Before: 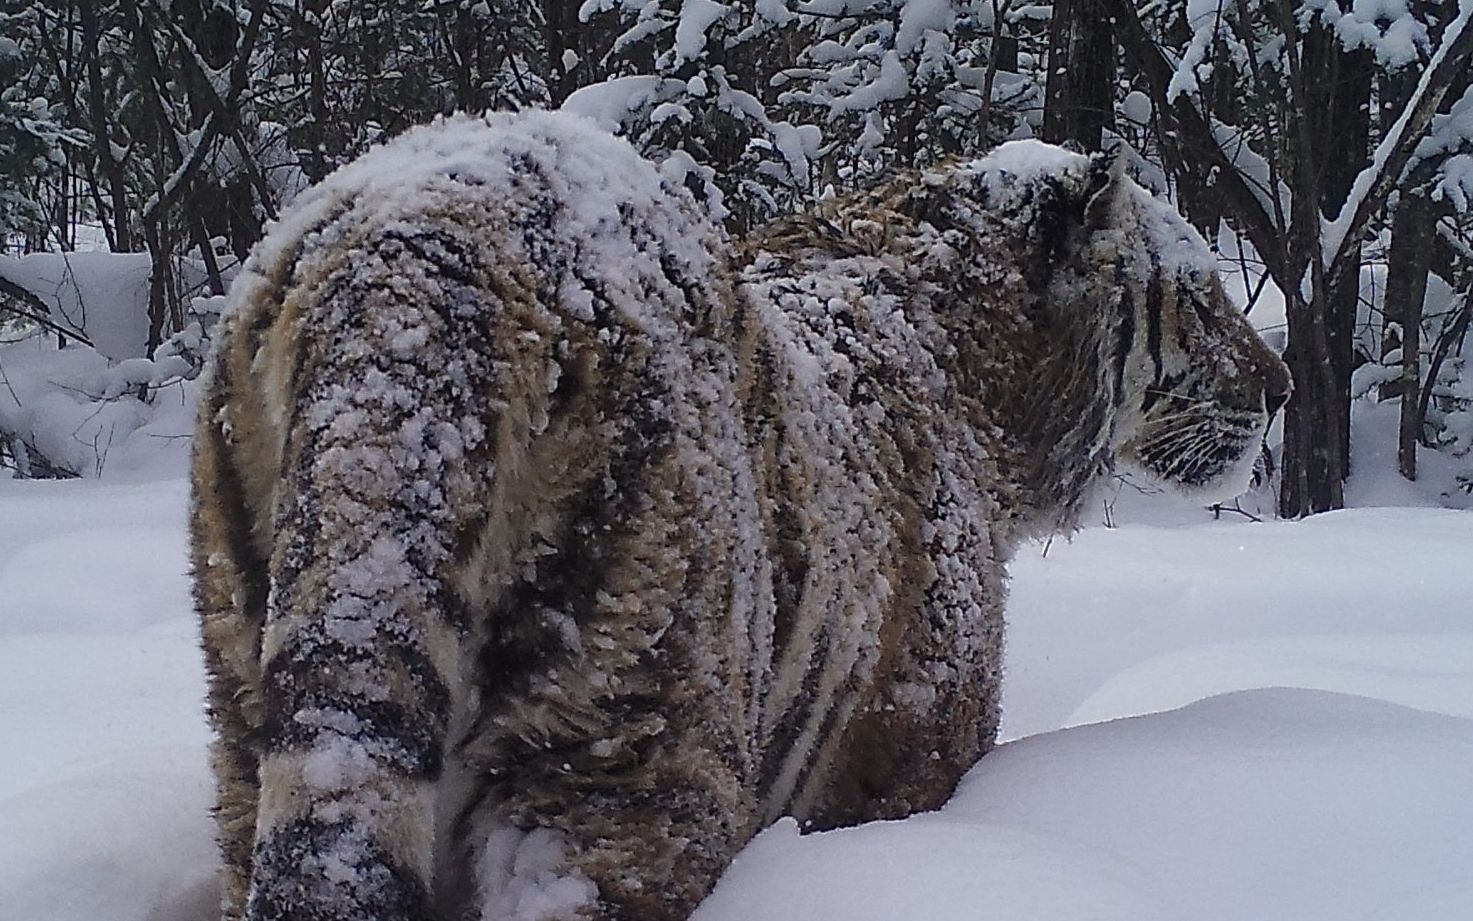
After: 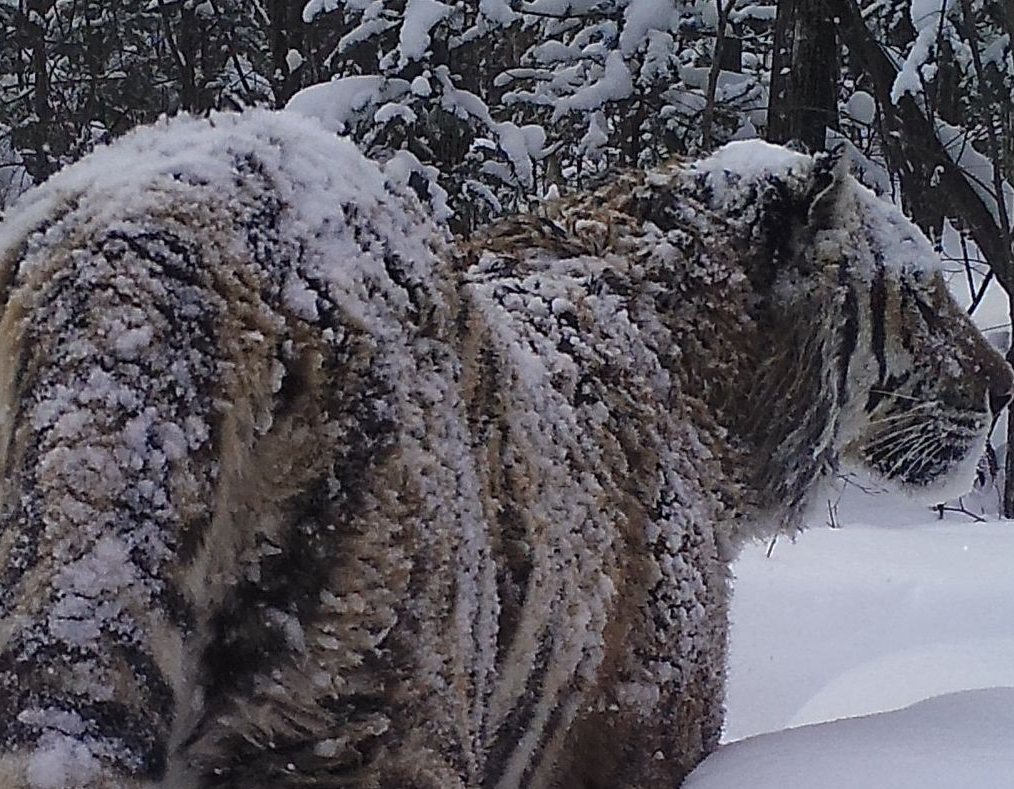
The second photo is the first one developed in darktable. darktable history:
crop: left 18.781%, right 12.319%, bottom 14.228%
